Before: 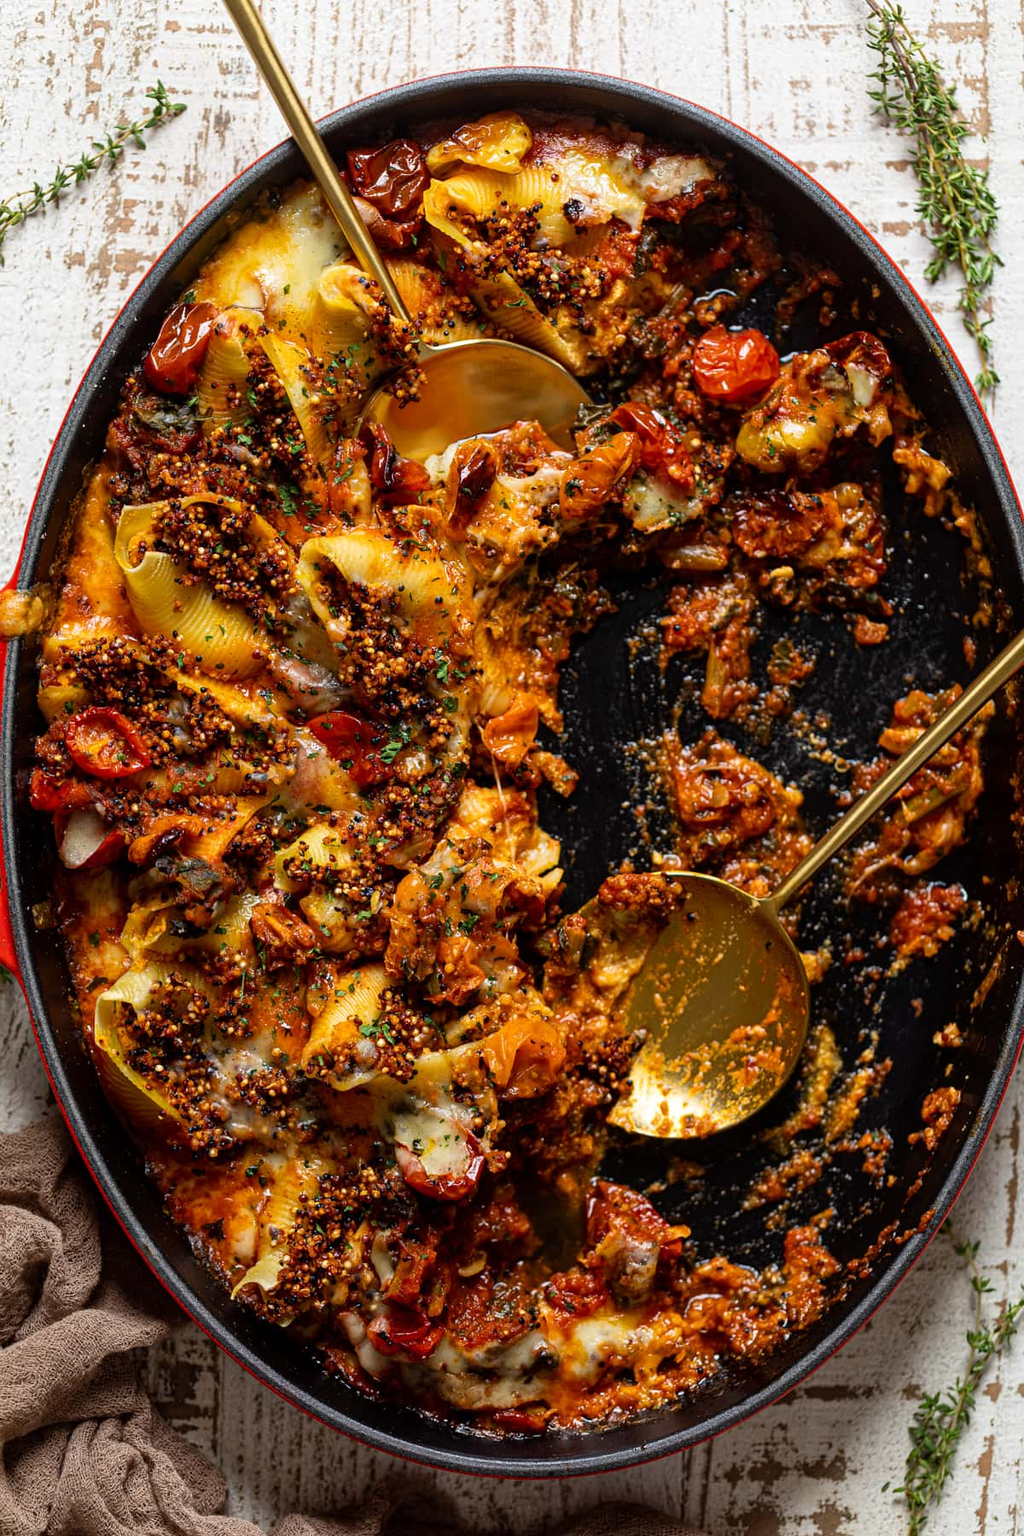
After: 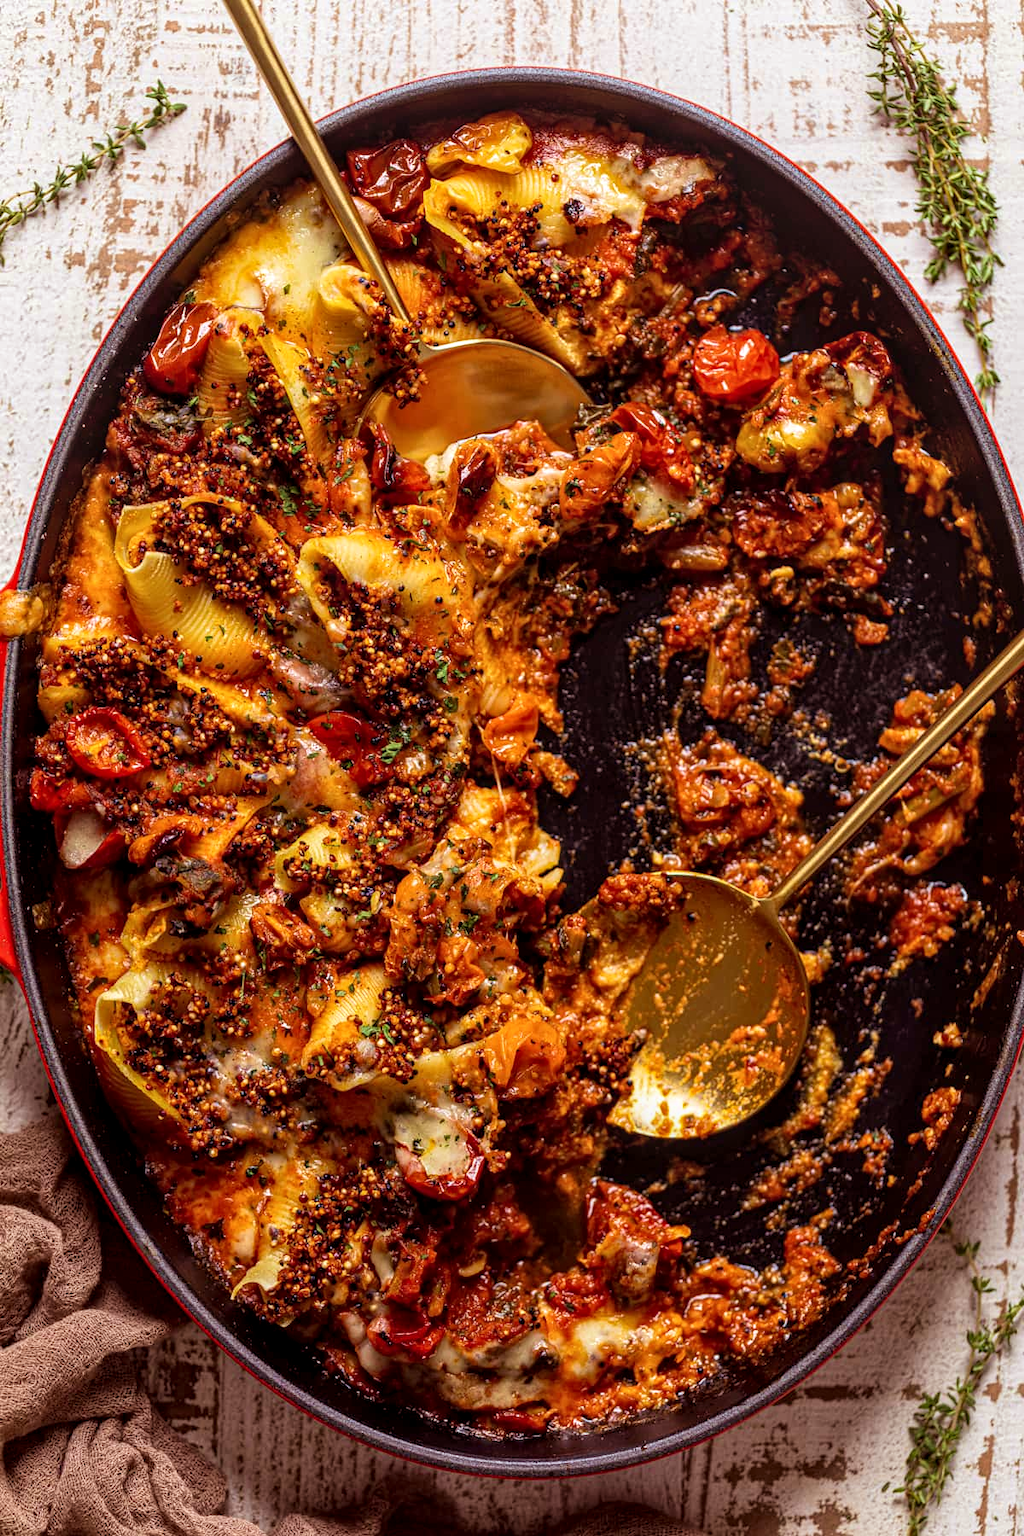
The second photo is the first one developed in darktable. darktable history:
rgb levels: mode RGB, independent channels, levels [[0, 0.474, 1], [0, 0.5, 1], [0, 0.5, 1]]
velvia: on, module defaults
local contrast: on, module defaults
